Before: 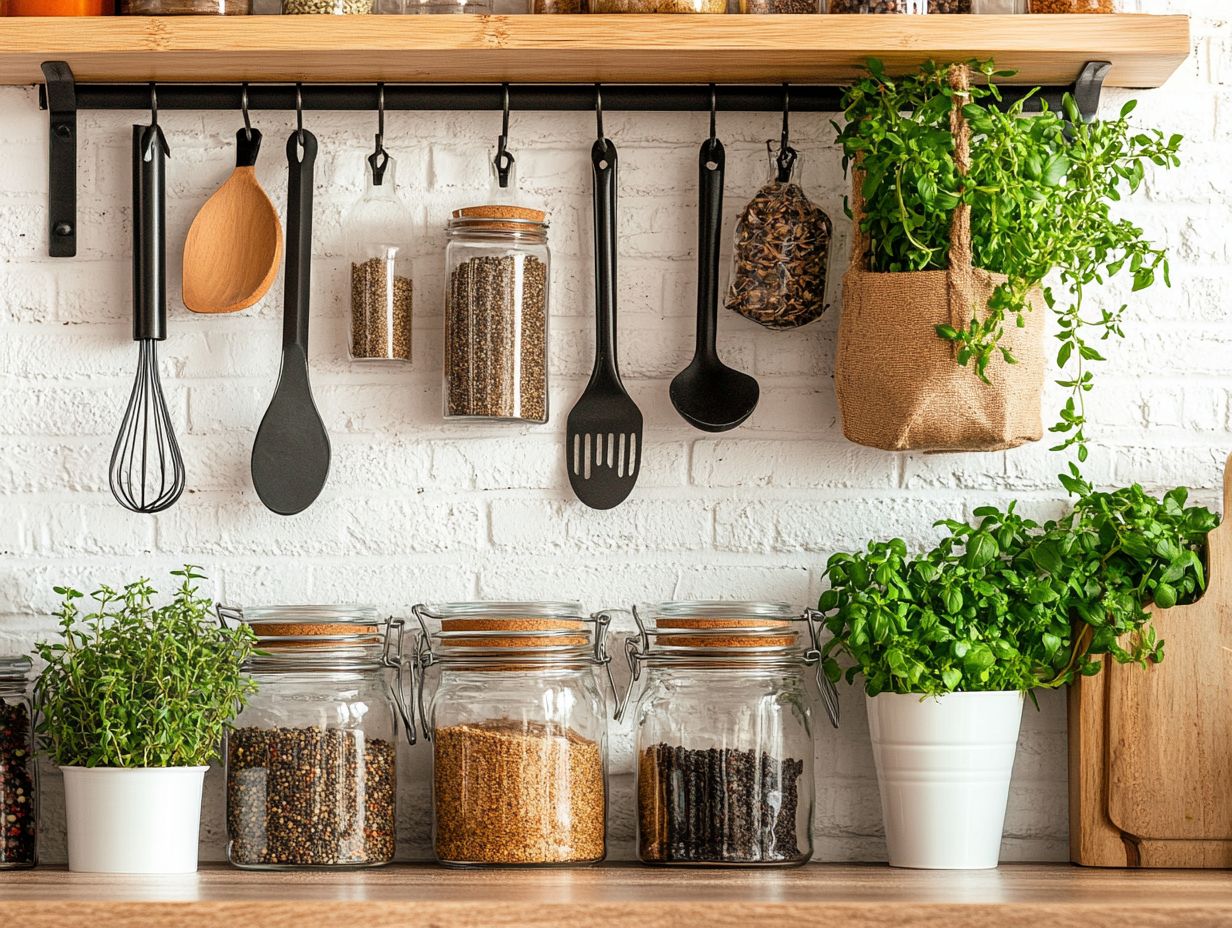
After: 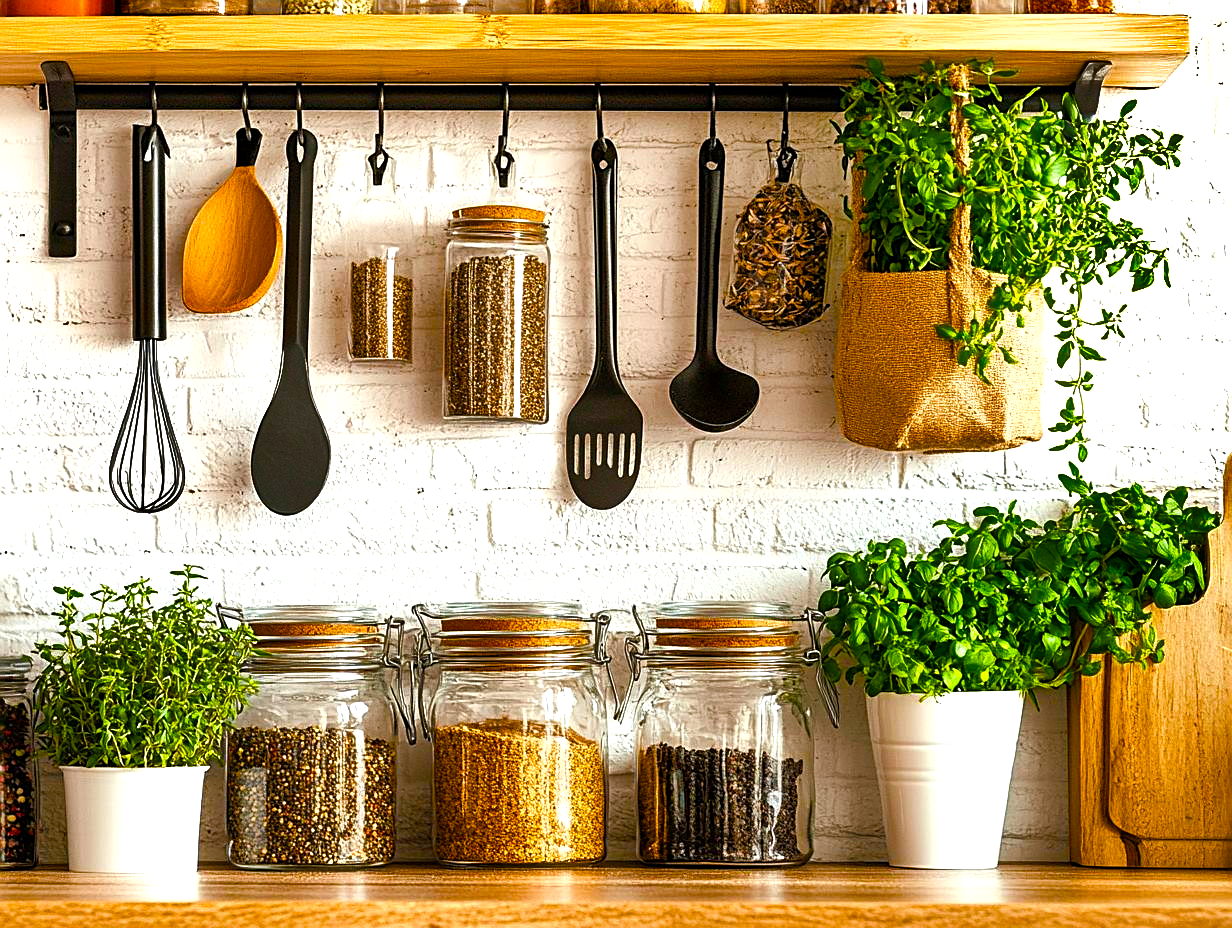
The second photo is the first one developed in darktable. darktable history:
color balance rgb: linear chroma grading › shadows 10%, linear chroma grading › highlights 10%, linear chroma grading › global chroma 15%, linear chroma grading › mid-tones 15%, perceptual saturation grading › global saturation 40%, perceptual saturation grading › highlights -25%, perceptual saturation grading › mid-tones 35%, perceptual saturation grading › shadows 35%, perceptual brilliance grading › global brilliance 11.29%, global vibrance 11.29%
shadows and highlights: radius 171.16, shadows 27, white point adjustment 3.13, highlights -67.95, soften with gaussian
sharpen: on, module defaults
